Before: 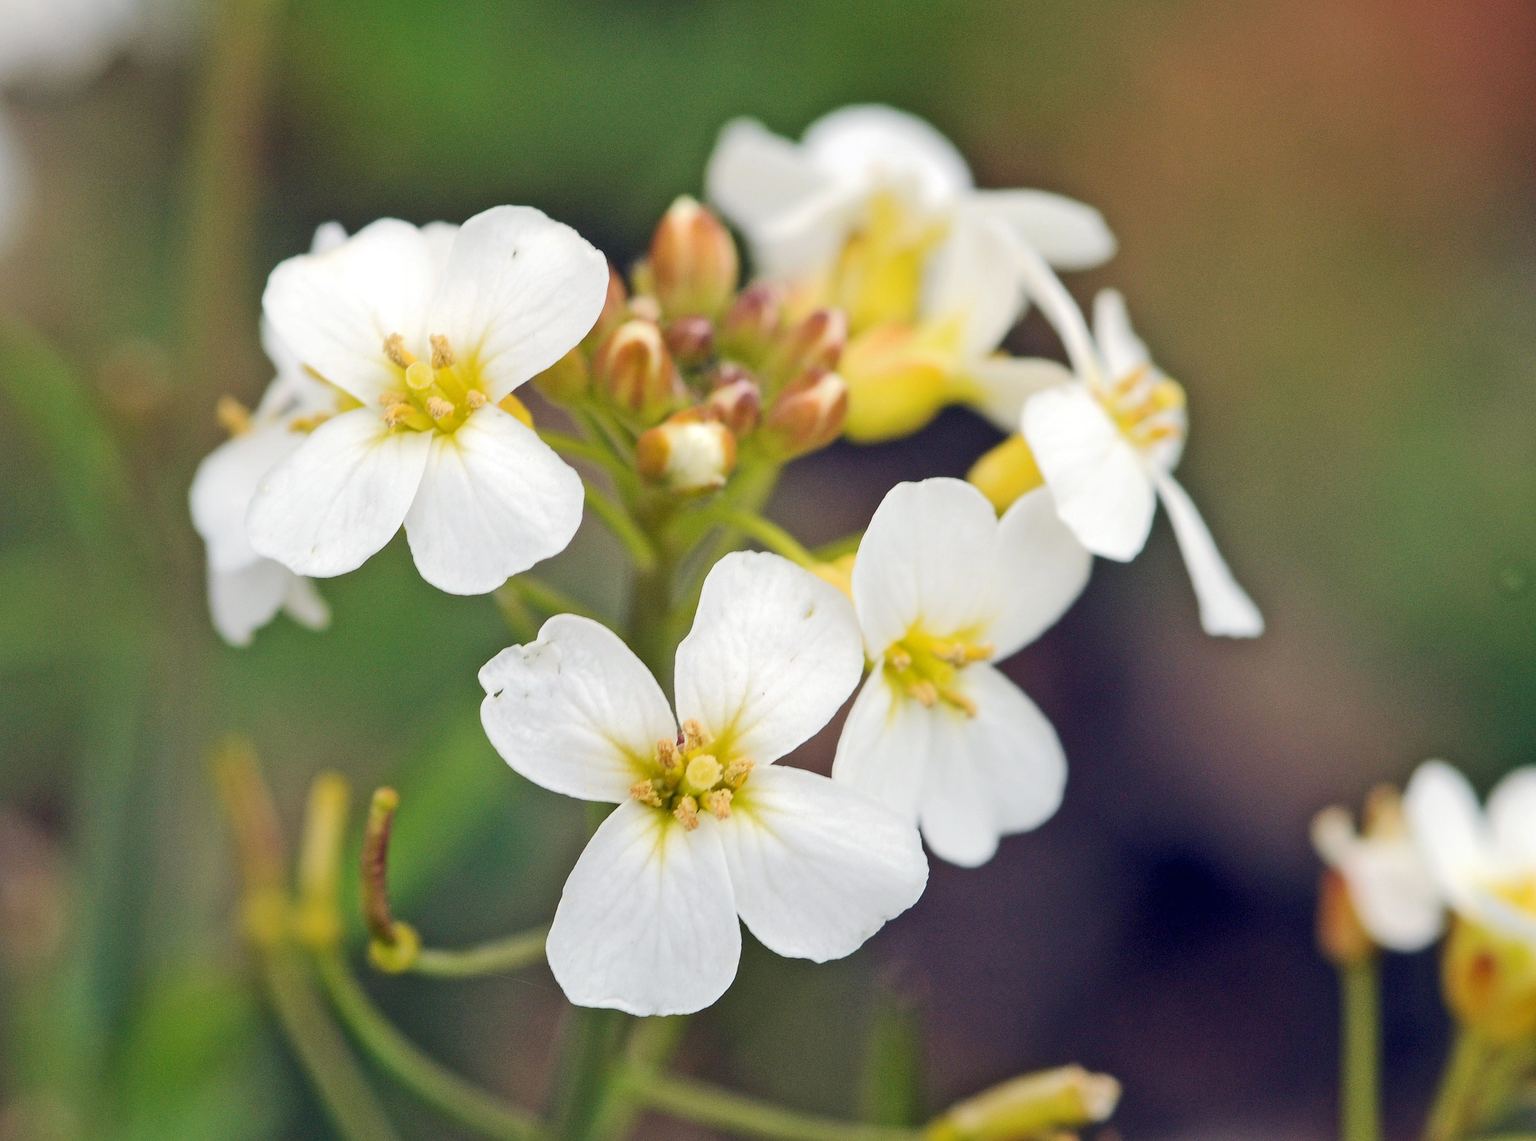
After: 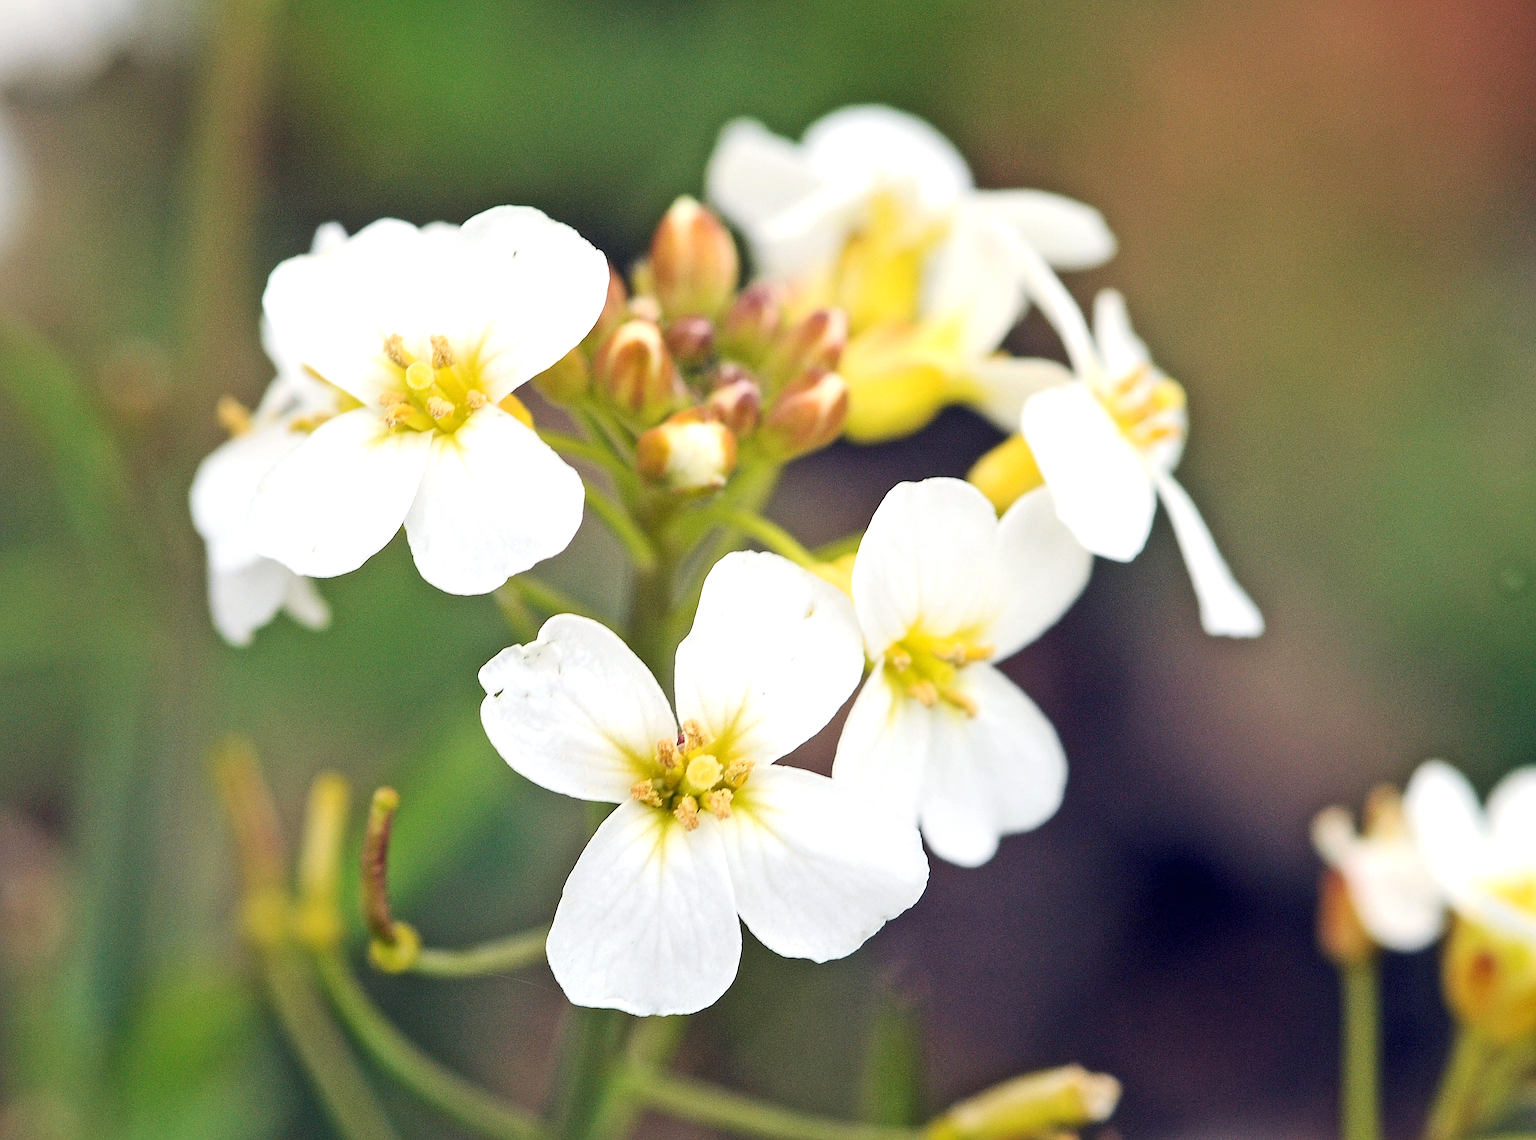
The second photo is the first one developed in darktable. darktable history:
sharpen: on, module defaults
tone equalizer: -8 EV -0.384 EV, -7 EV -0.399 EV, -6 EV -0.349 EV, -5 EV -0.218 EV, -3 EV 0.193 EV, -2 EV 0.306 EV, -1 EV 0.409 EV, +0 EV 0.399 EV
